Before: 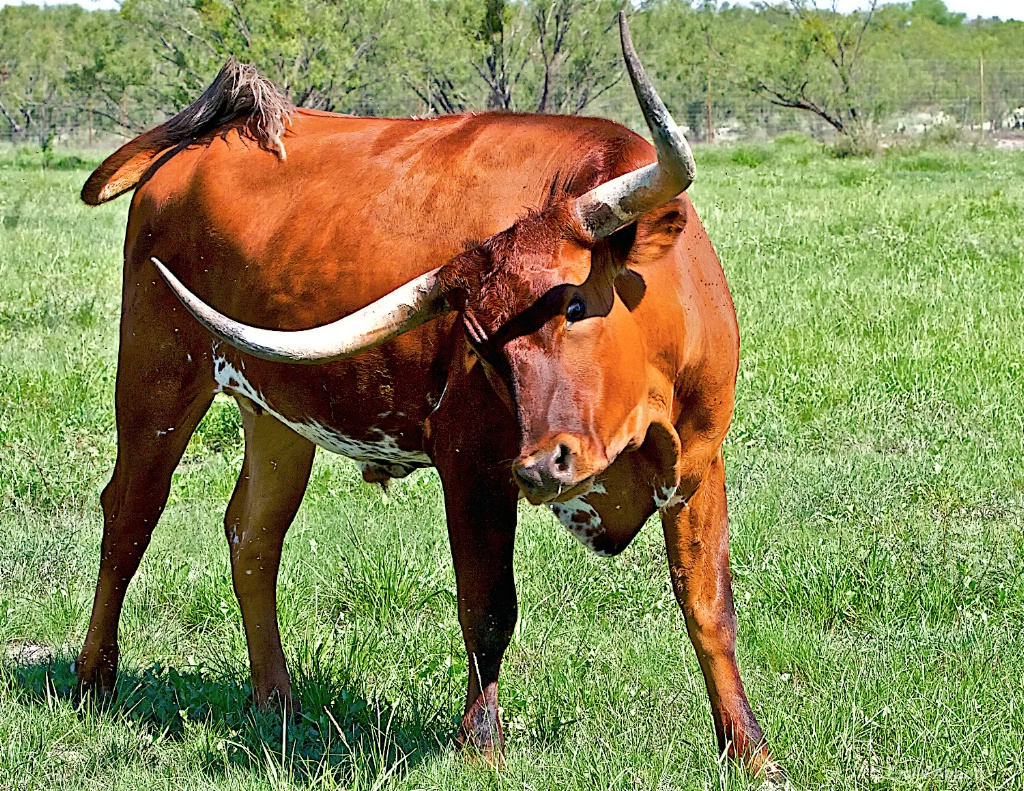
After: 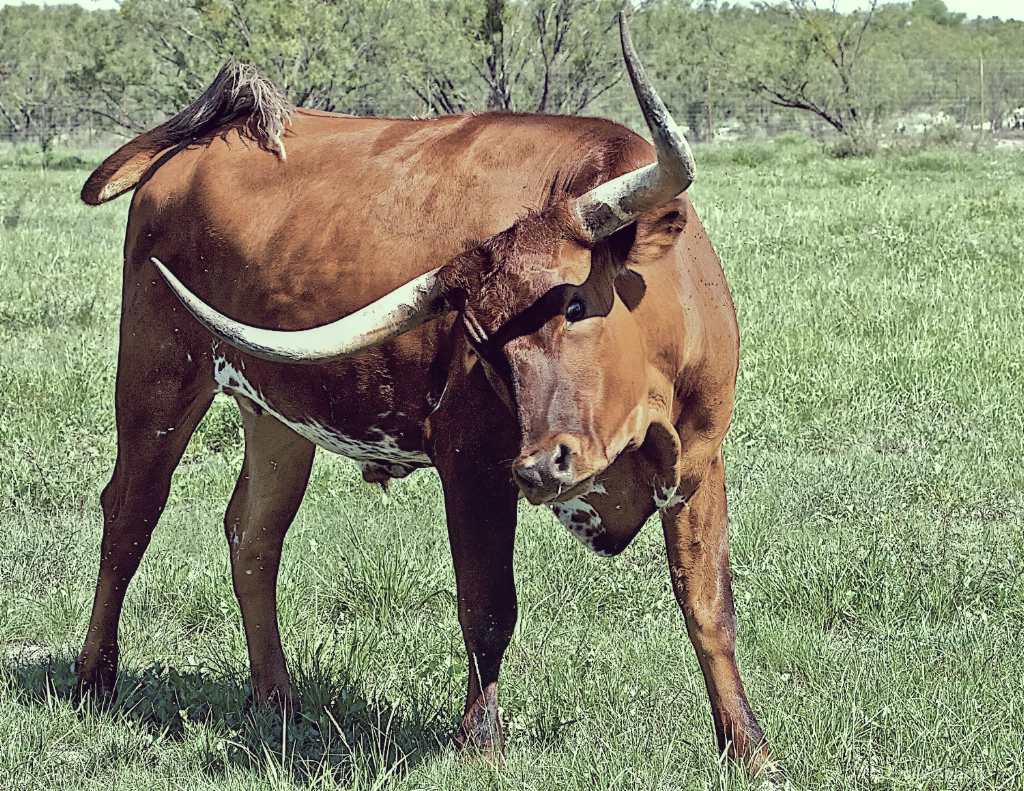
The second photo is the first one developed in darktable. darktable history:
local contrast: detail 110%
color correction: highlights a* -20.24, highlights b* 20.83, shadows a* 19.48, shadows b* -20.51, saturation 0.454
